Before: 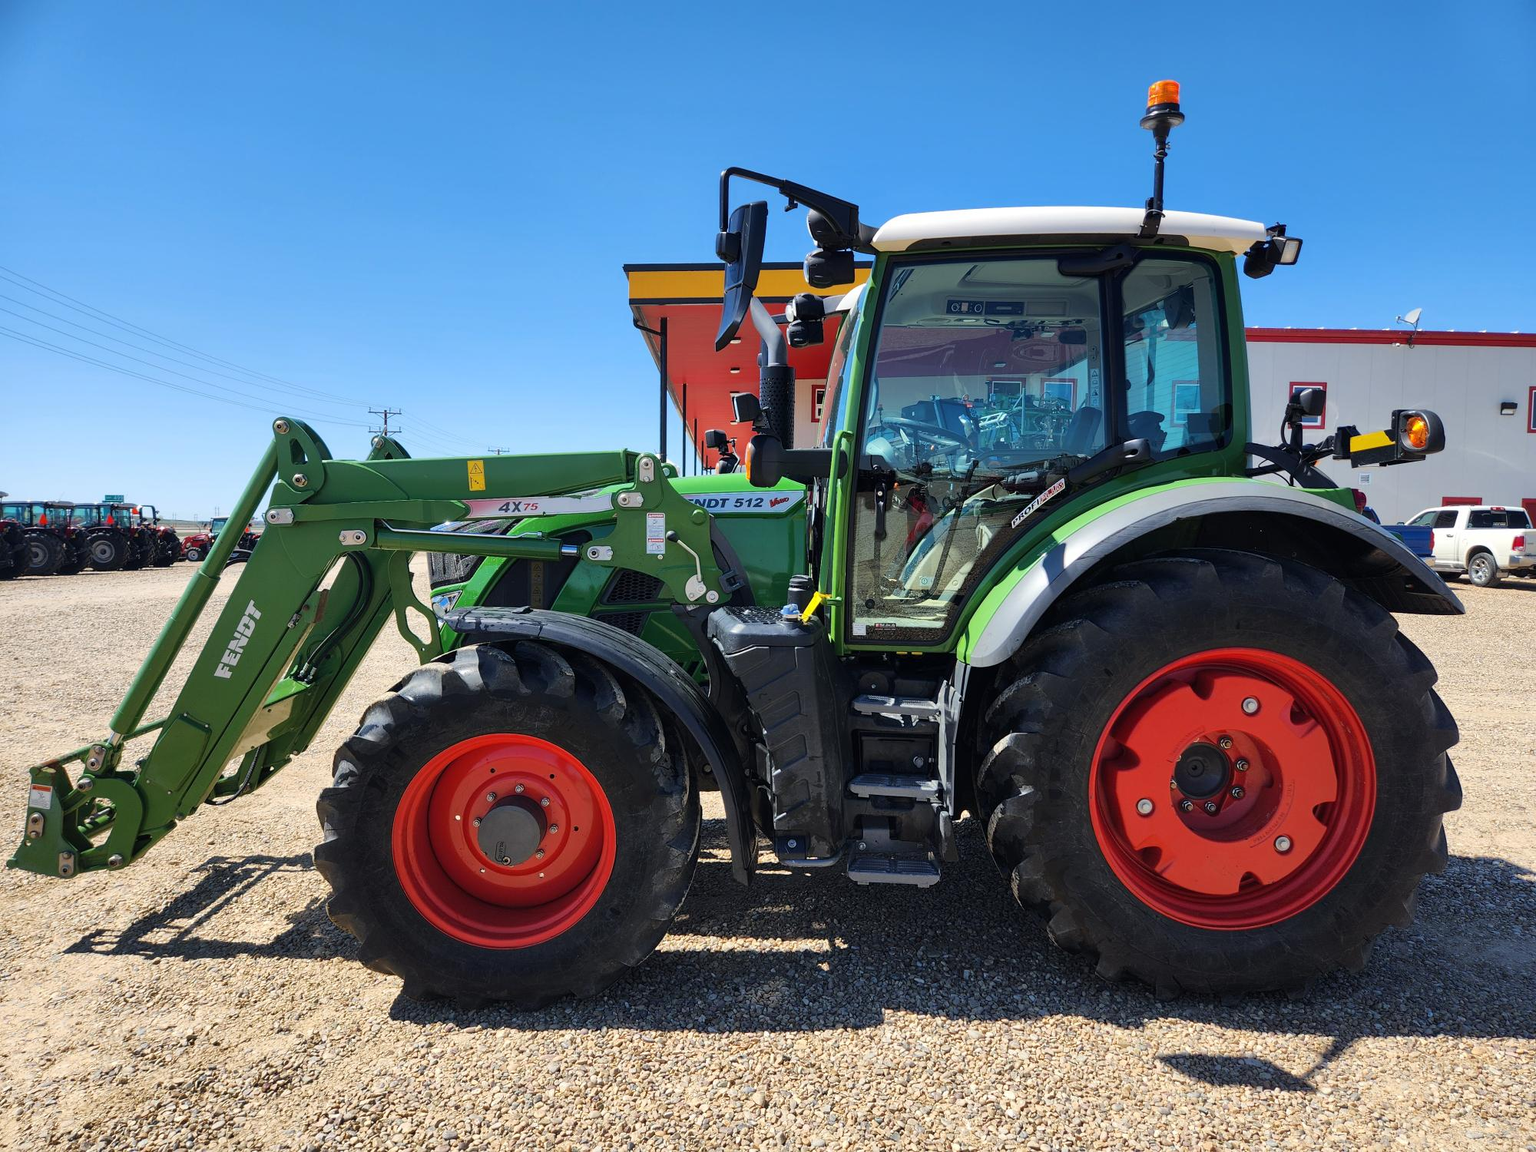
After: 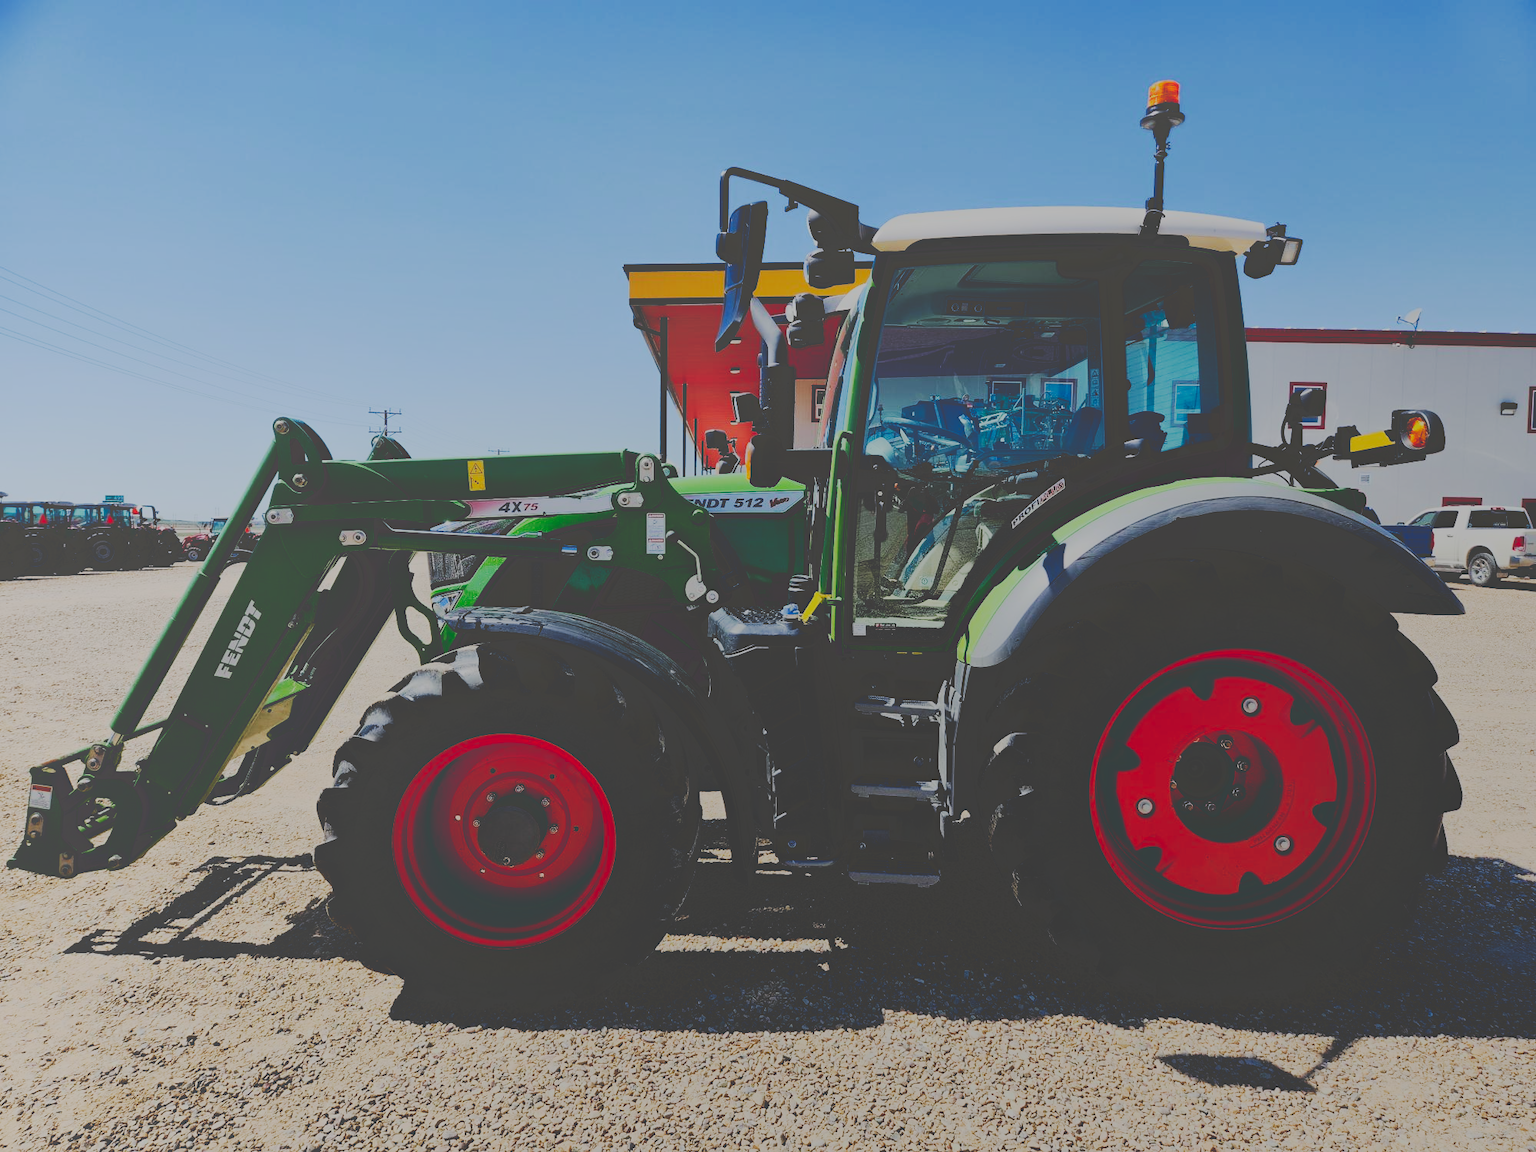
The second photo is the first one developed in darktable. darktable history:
contrast brightness saturation: contrast 0.27
tone curve: curves: ch0 [(0, 0.23) (0.125, 0.207) (0.245, 0.227) (0.736, 0.695) (1, 0.824)], preserve colors none
local contrast: detail 69%
